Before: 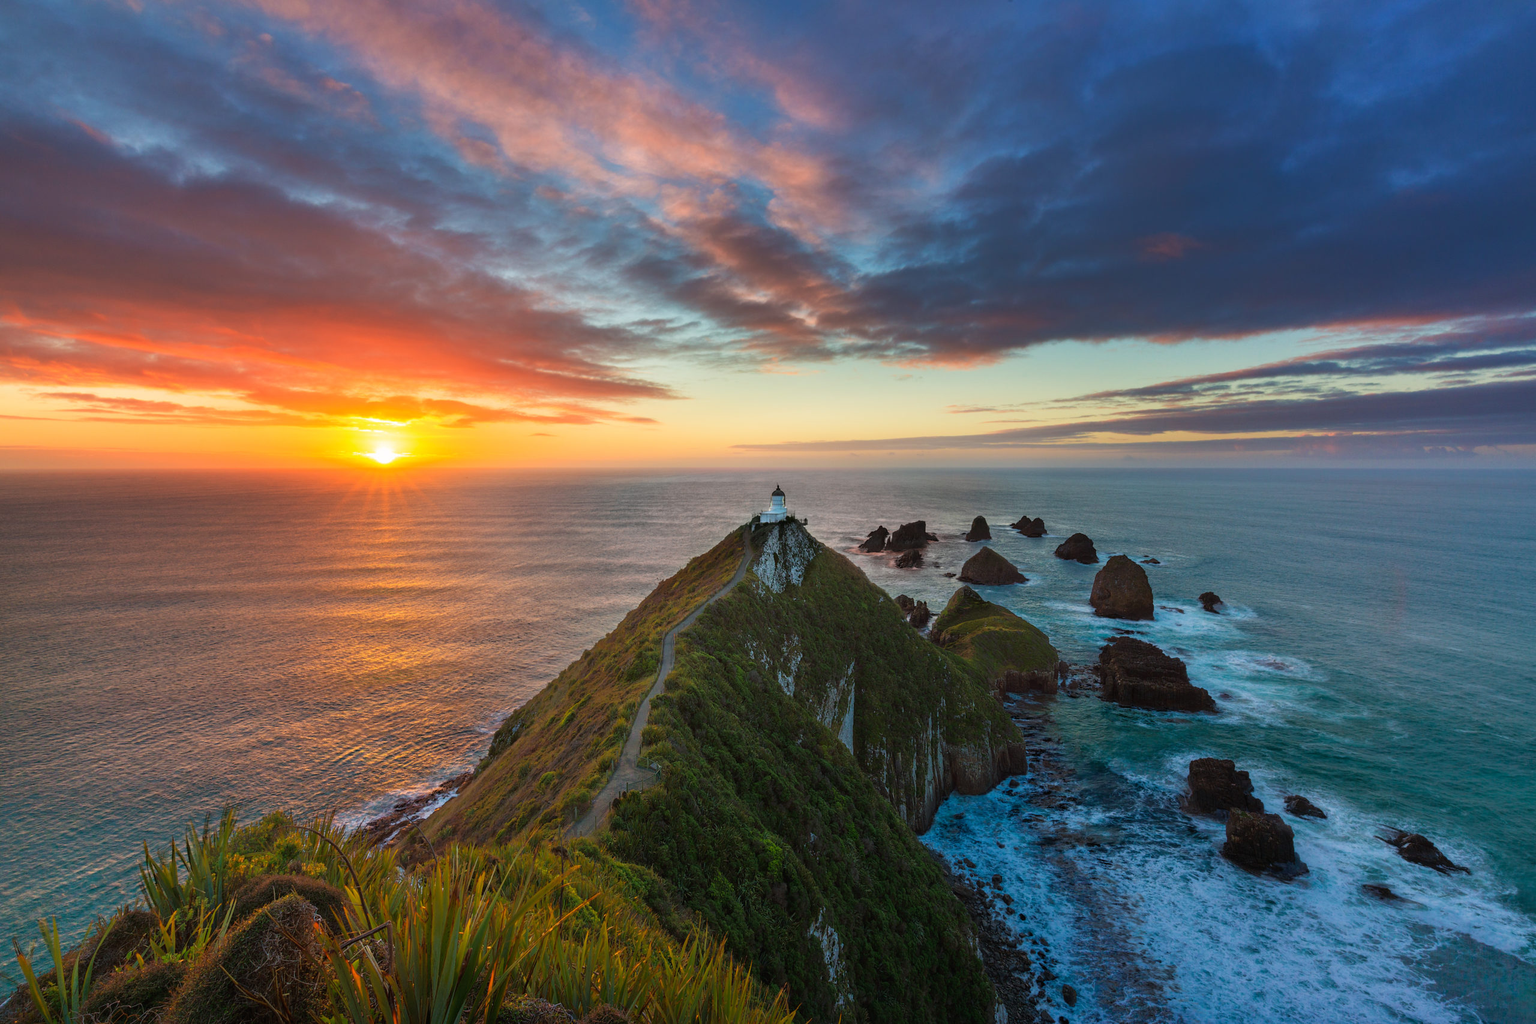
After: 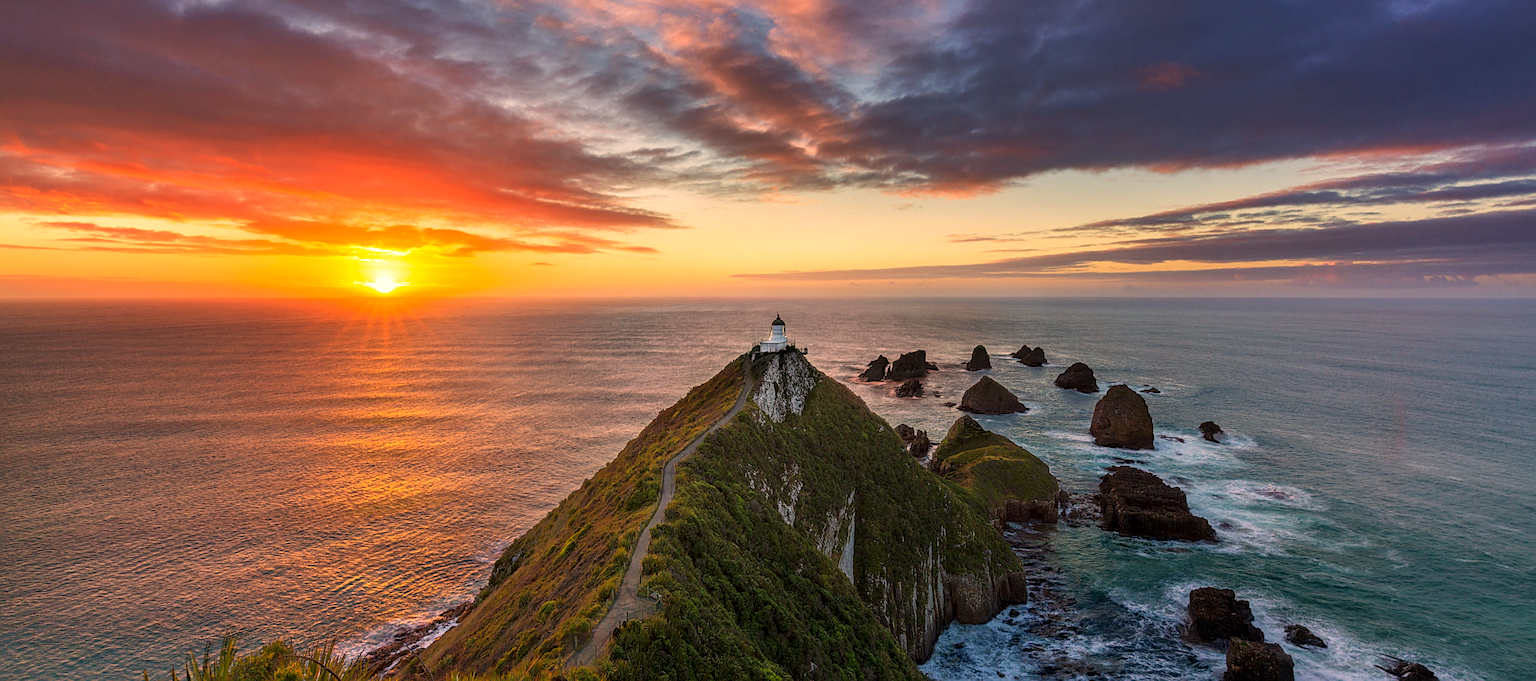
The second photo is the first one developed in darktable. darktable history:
crop: top 16.727%, bottom 16.727%
color correction: highlights a* 17.88, highlights b* 18.79
local contrast: detail 130%
sharpen: on, module defaults
